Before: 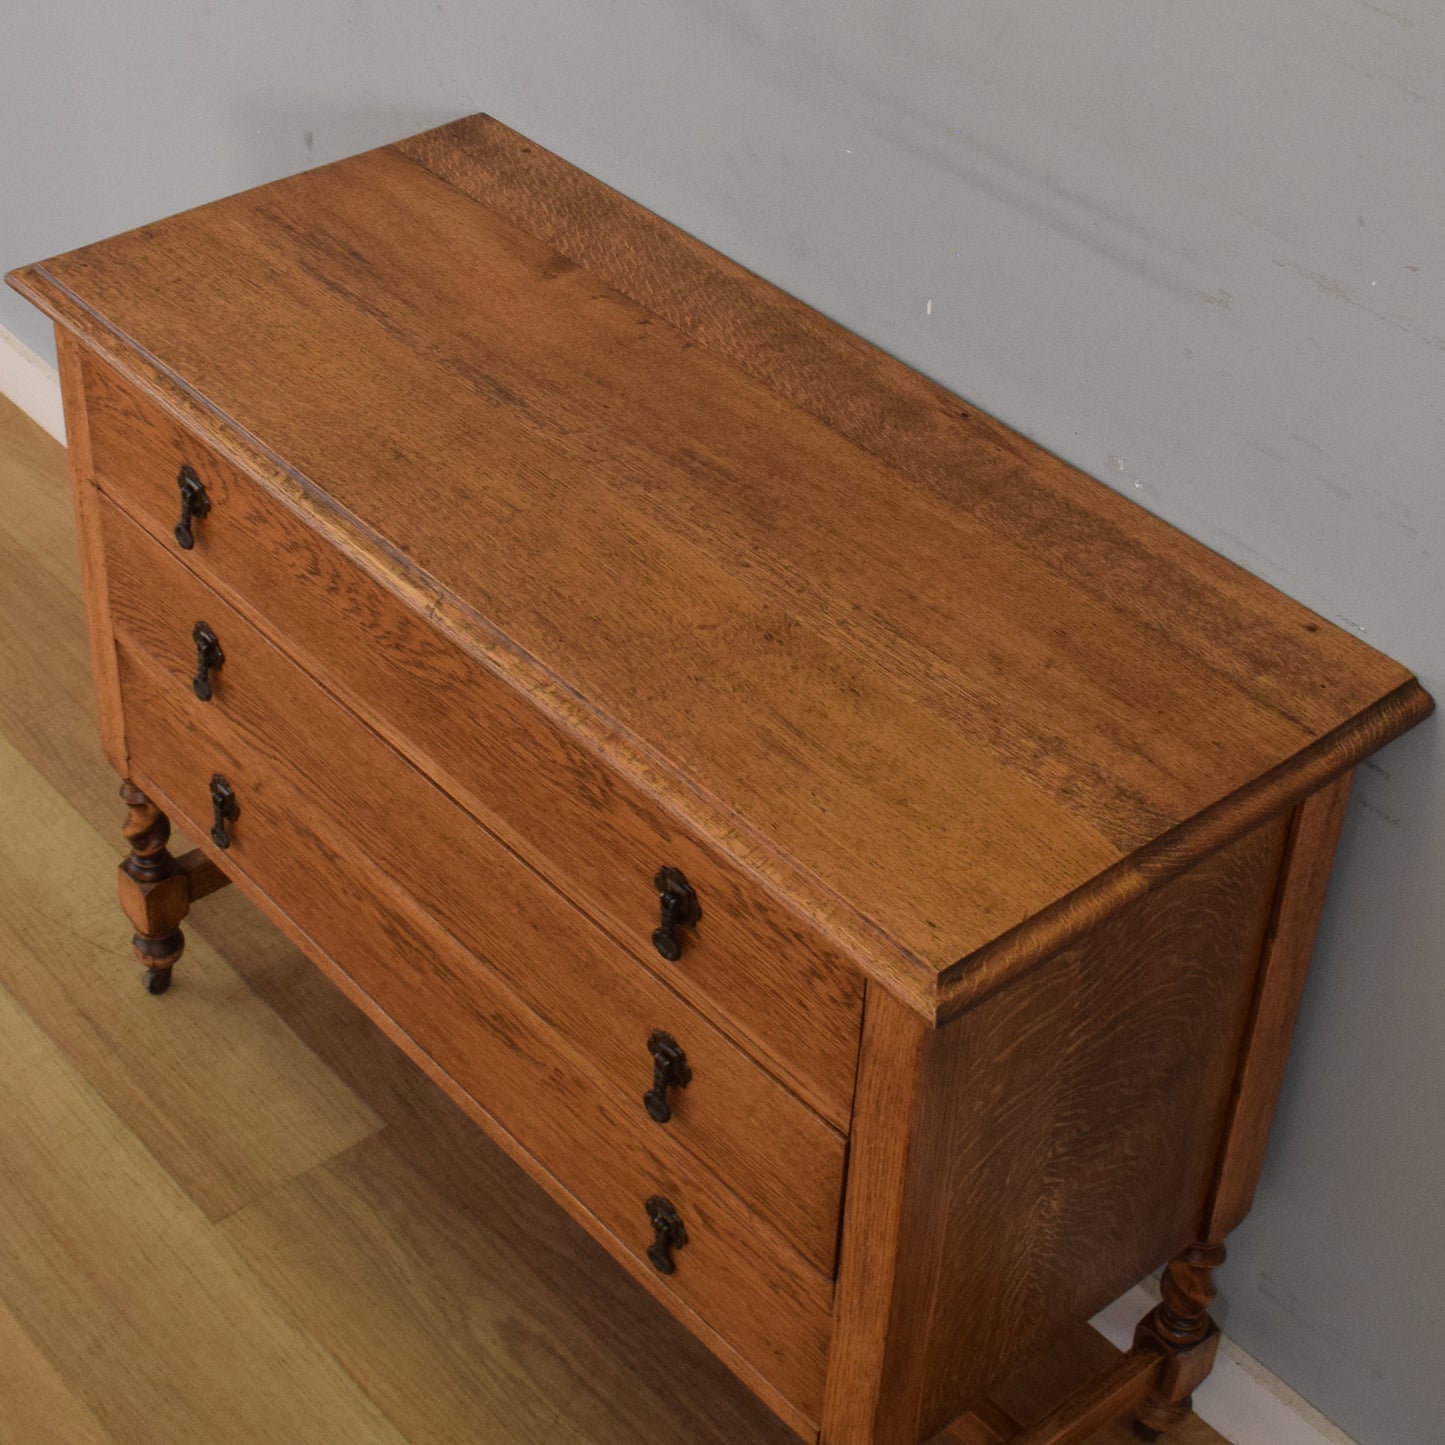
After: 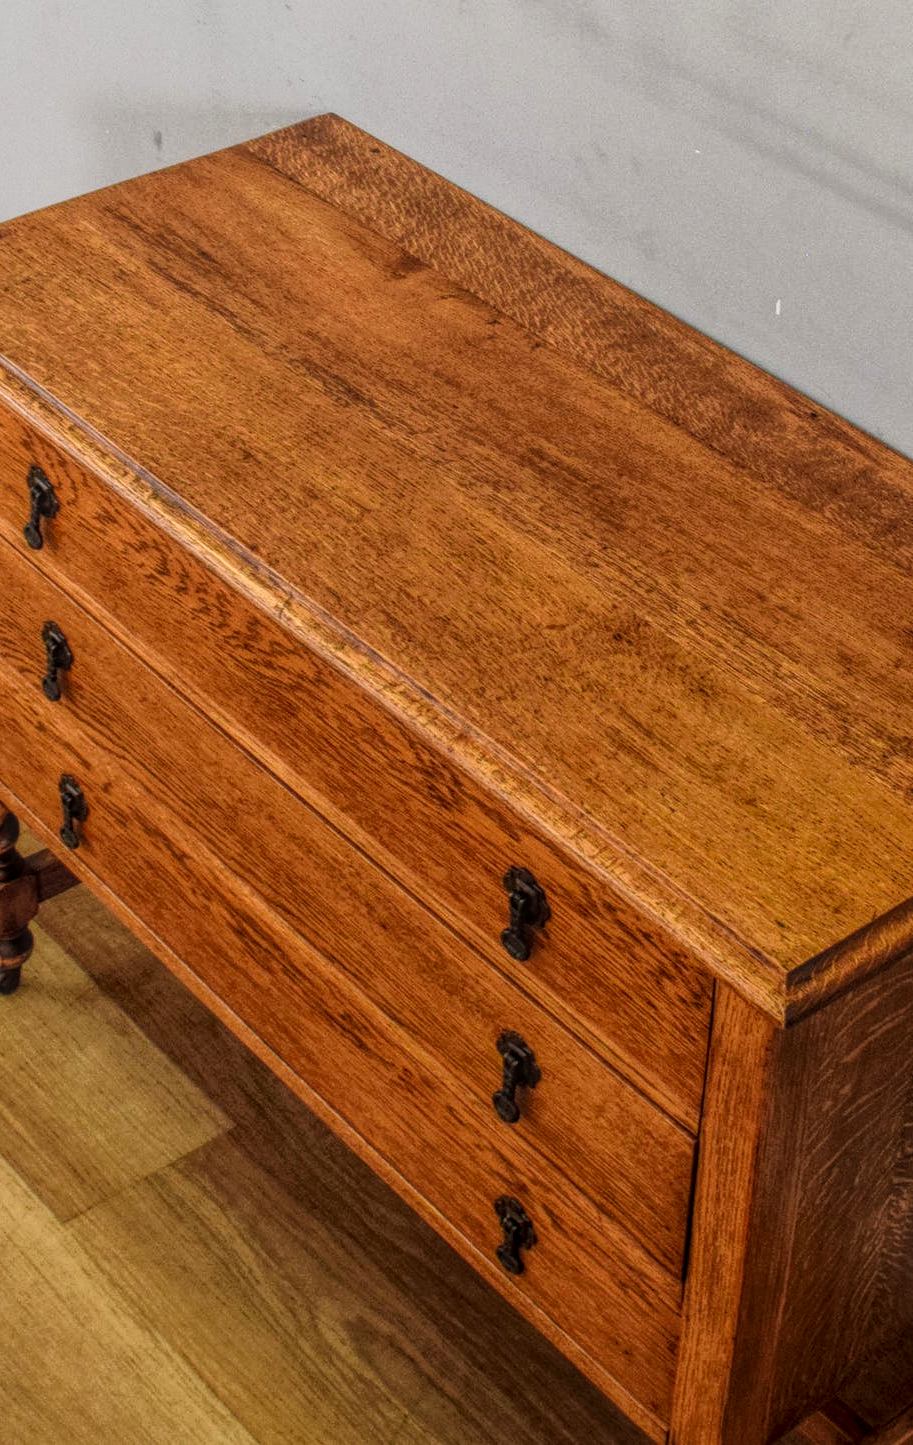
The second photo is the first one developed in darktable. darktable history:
tone equalizer: edges refinement/feathering 500, mask exposure compensation -1.57 EV, preserve details no
tone curve: curves: ch0 [(0, 0) (0.051, 0.021) (0.11, 0.069) (0.249, 0.235) (0.452, 0.526) (0.596, 0.713) (0.703, 0.83) (0.851, 0.938) (1, 1)]; ch1 [(0, 0) (0.1, 0.038) (0.318, 0.221) (0.413, 0.325) (0.443, 0.412) (0.483, 0.474) (0.503, 0.501) (0.516, 0.517) (0.548, 0.568) (0.569, 0.599) (0.594, 0.634) (0.666, 0.701) (1, 1)]; ch2 [(0, 0) (0.453, 0.435) (0.479, 0.476) (0.504, 0.5) (0.529, 0.537) (0.556, 0.583) (0.584, 0.618) (0.824, 0.815) (1, 1)], preserve colors none
crop: left 10.47%, right 26.313%
local contrast: highlights 20%, shadows 28%, detail 201%, midtone range 0.2
